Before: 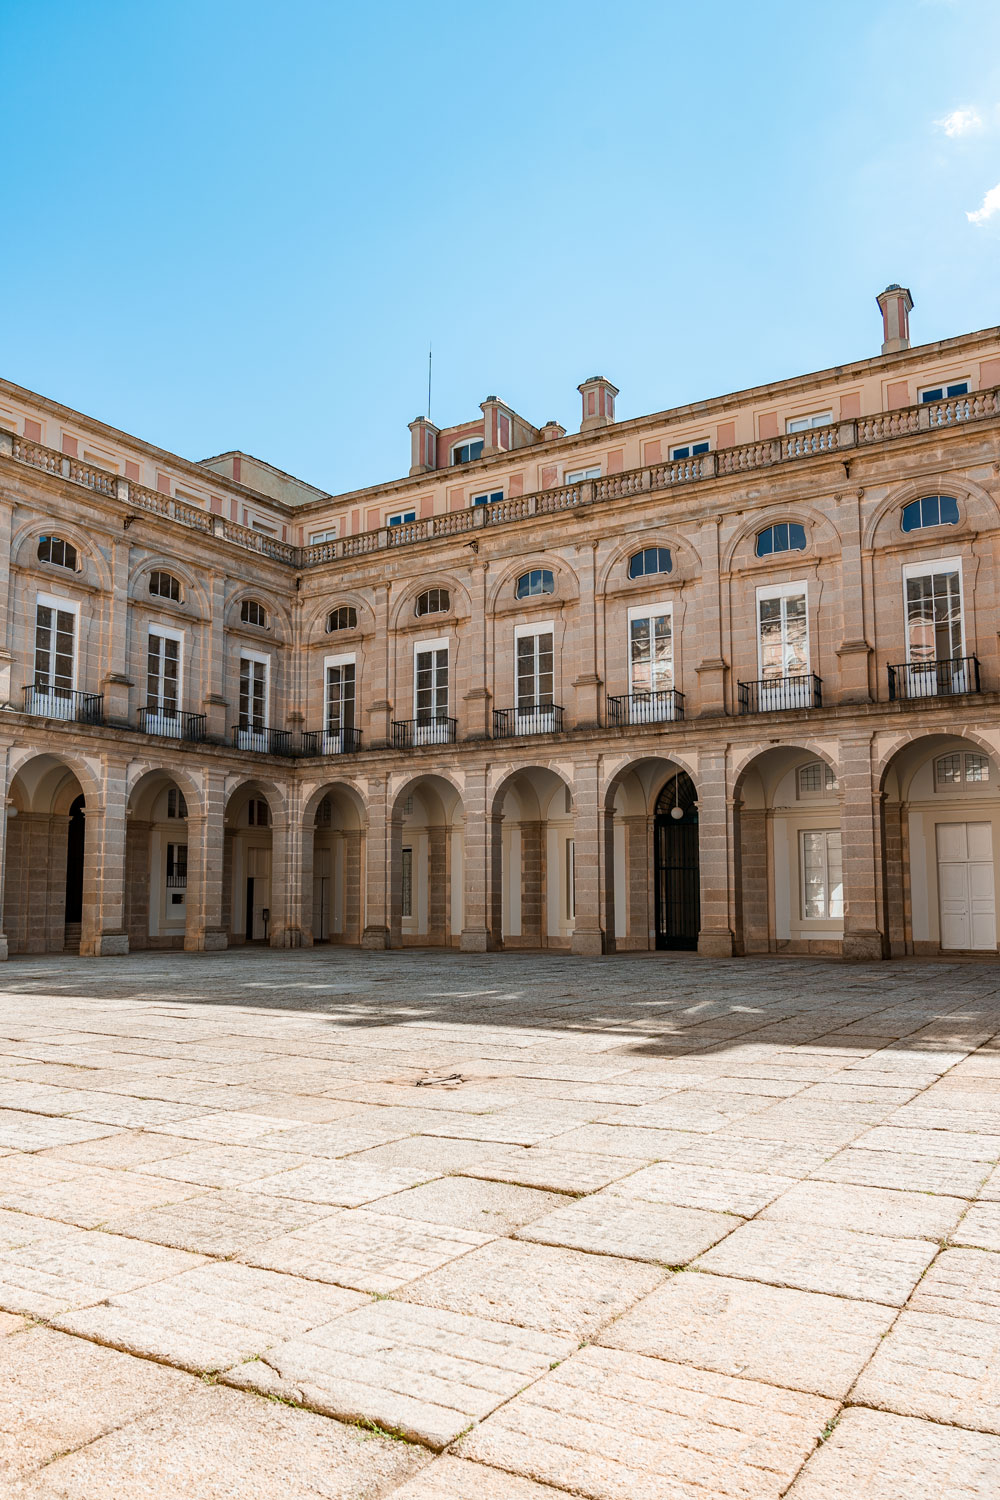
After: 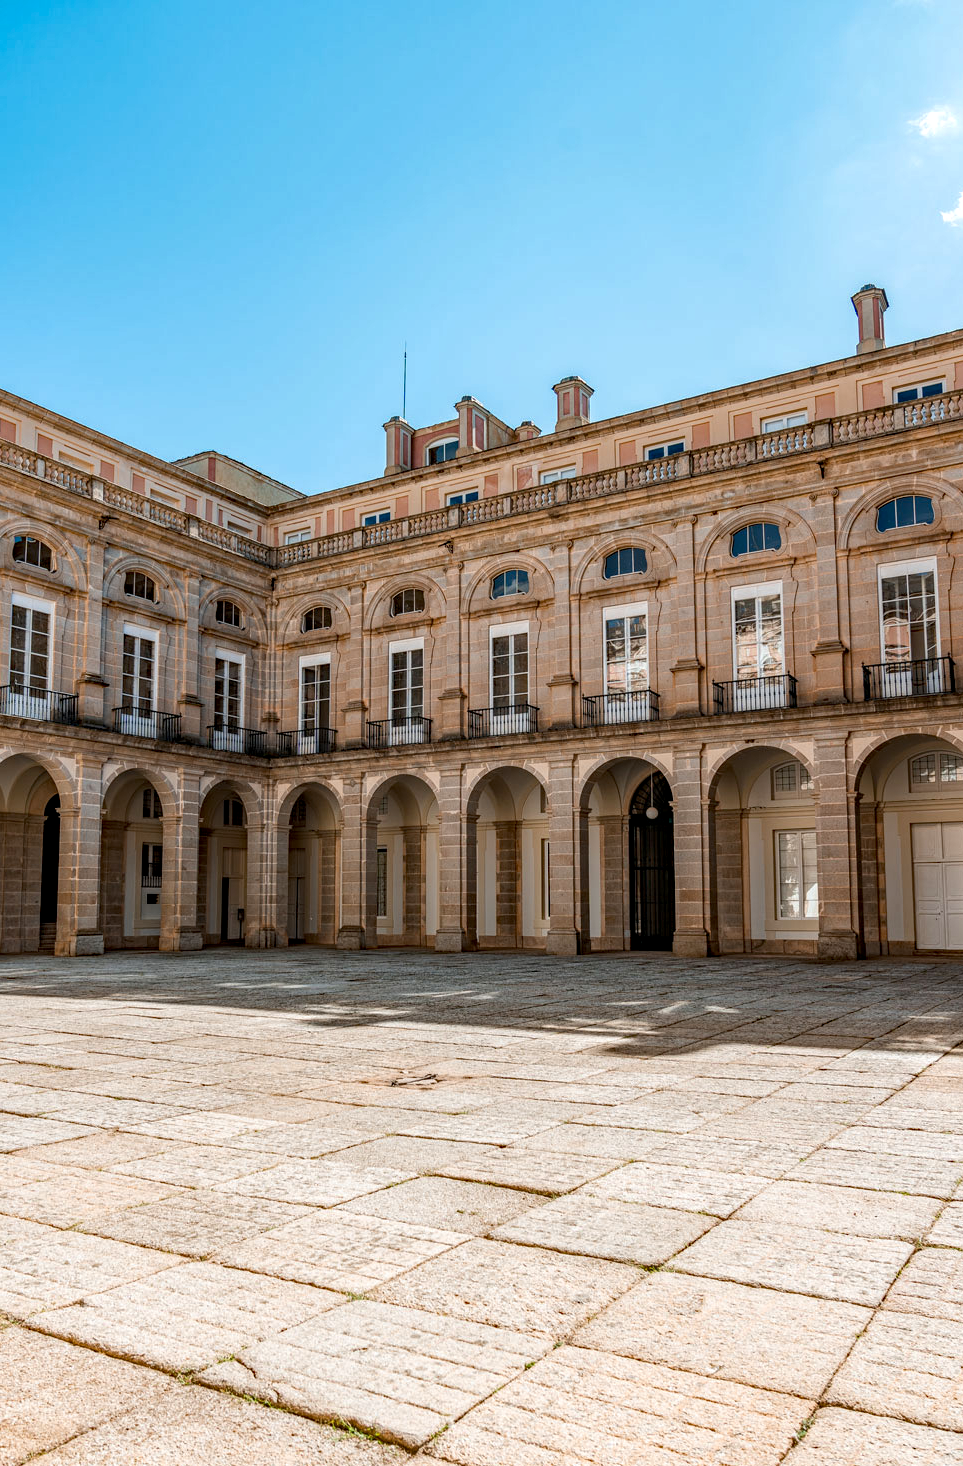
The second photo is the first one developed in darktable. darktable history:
haze removal: strength 0.29, distance 0.25, compatibility mode true, adaptive false
local contrast: on, module defaults
crop and rotate: left 2.536%, right 1.107%, bottom 2.246%
